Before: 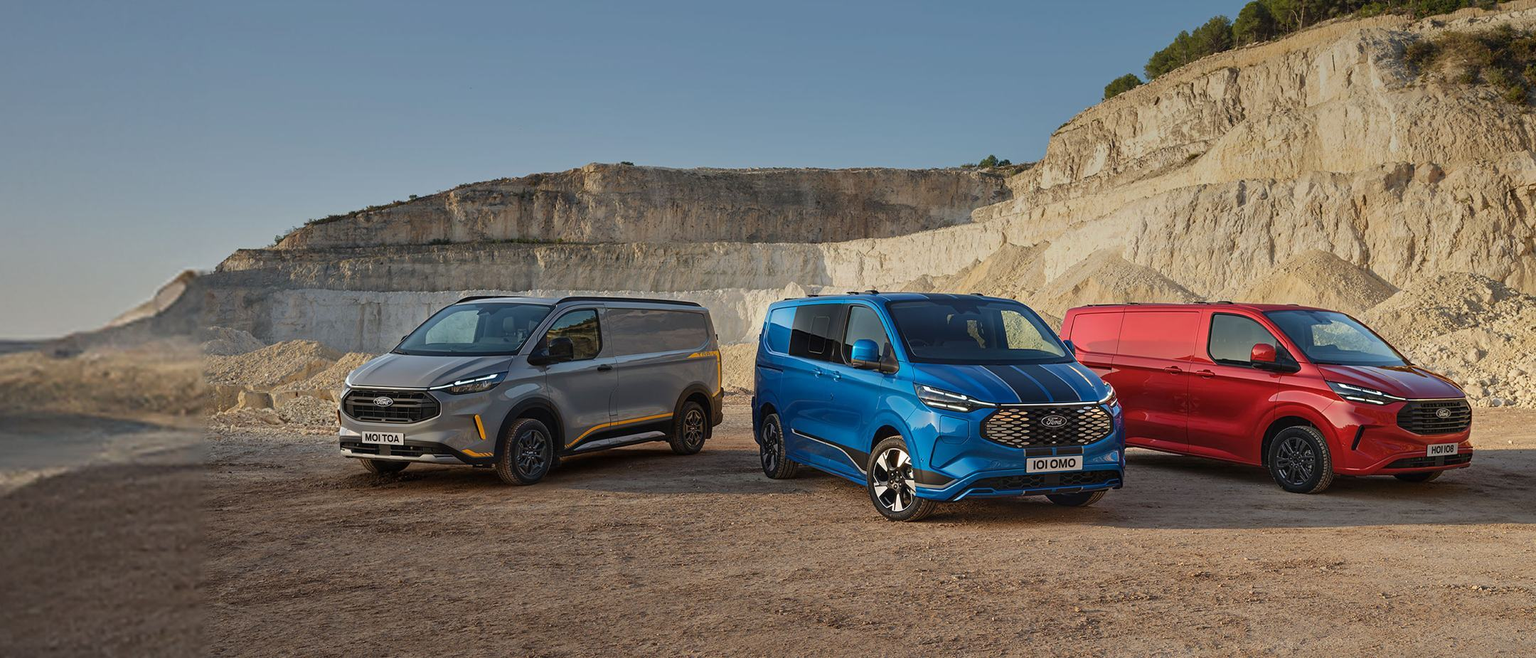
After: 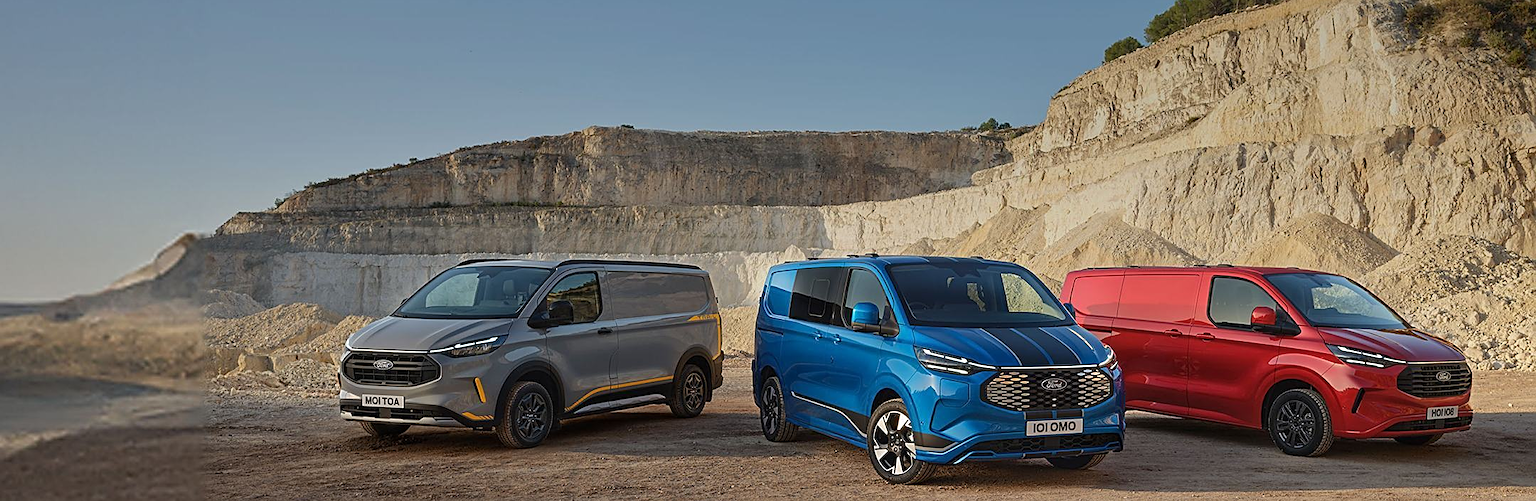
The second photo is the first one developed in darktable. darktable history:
crop: top 5.64%, bottom 18.078%
sharpen: on, module defaults
